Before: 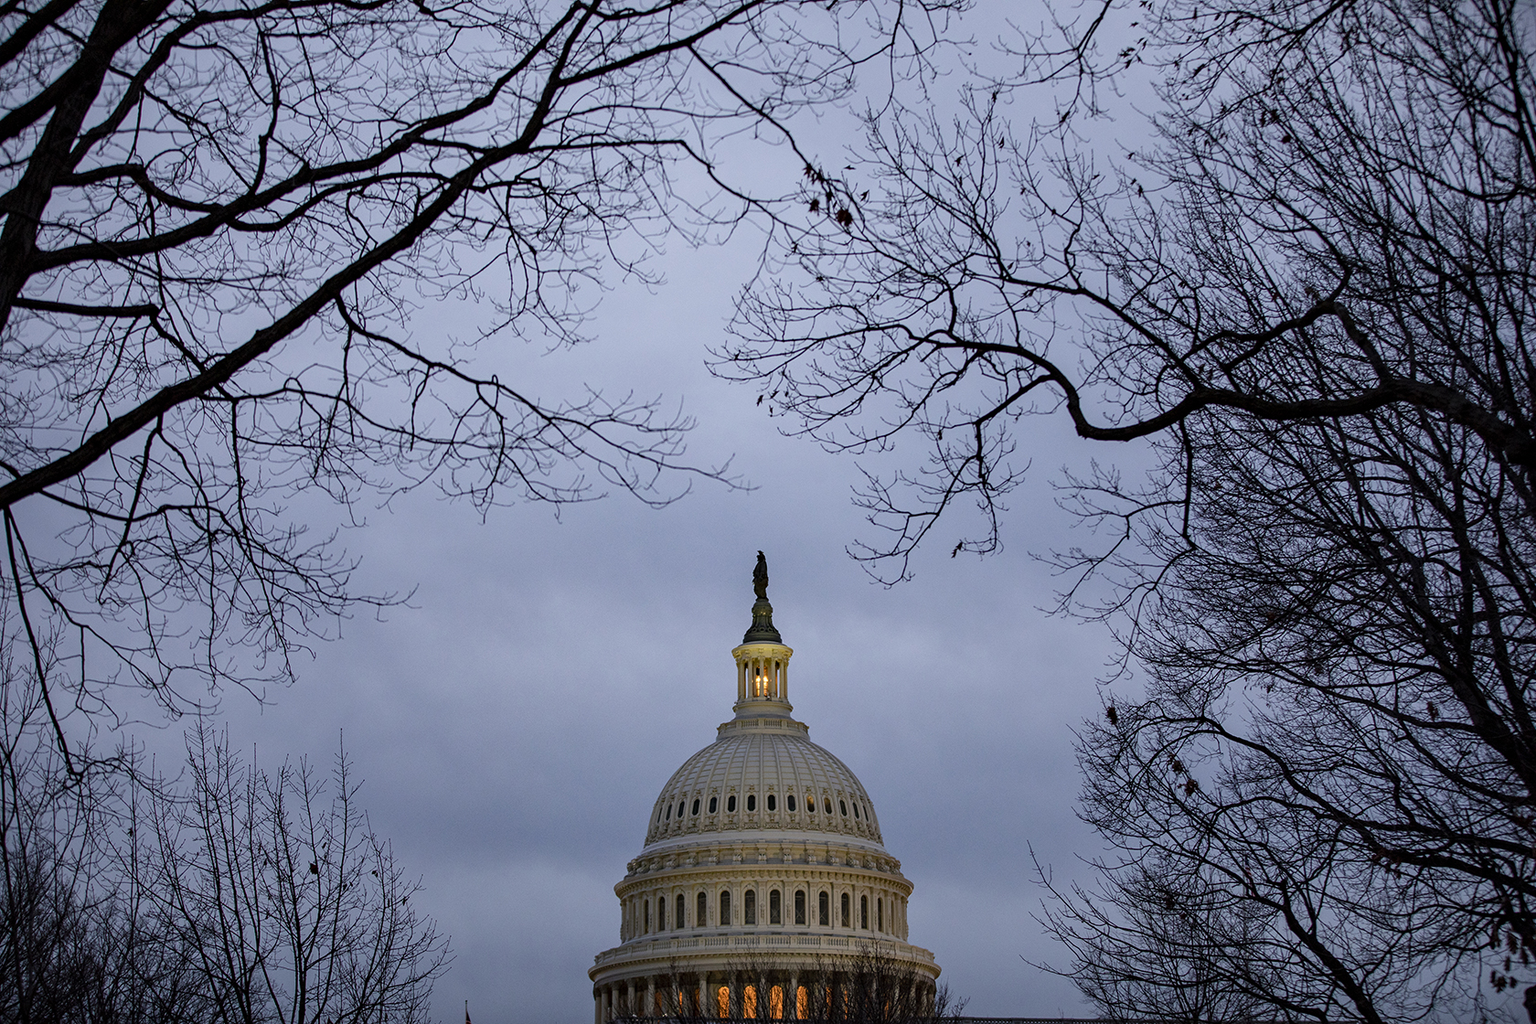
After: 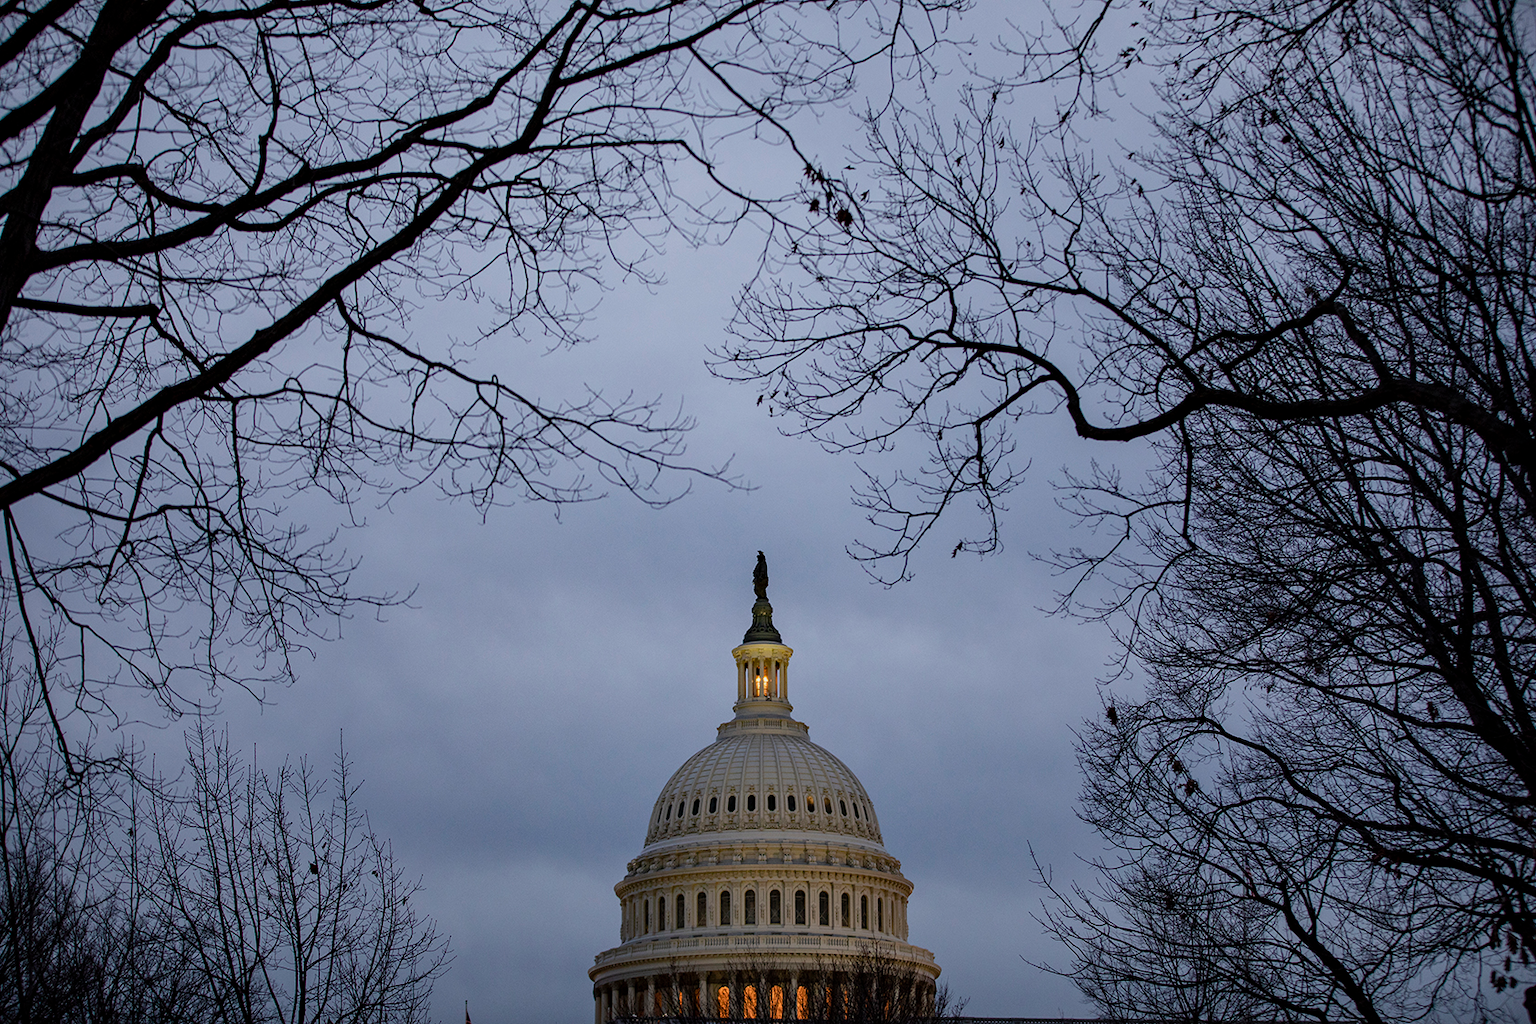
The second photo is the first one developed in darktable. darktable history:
exposure: exposure -0.238 EV, compensate exposure bias true, compensate highlight preservation false
